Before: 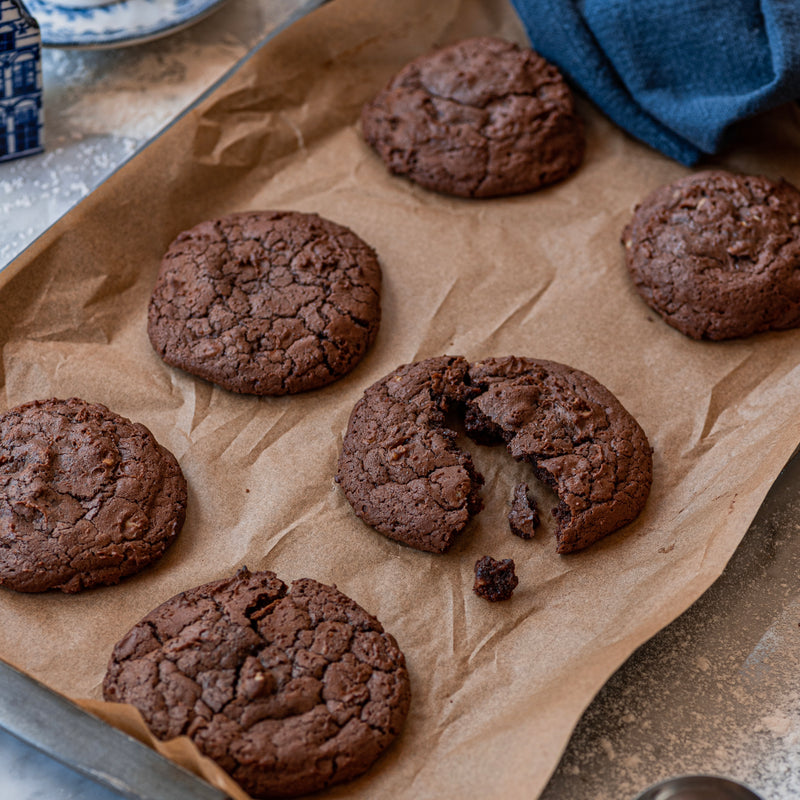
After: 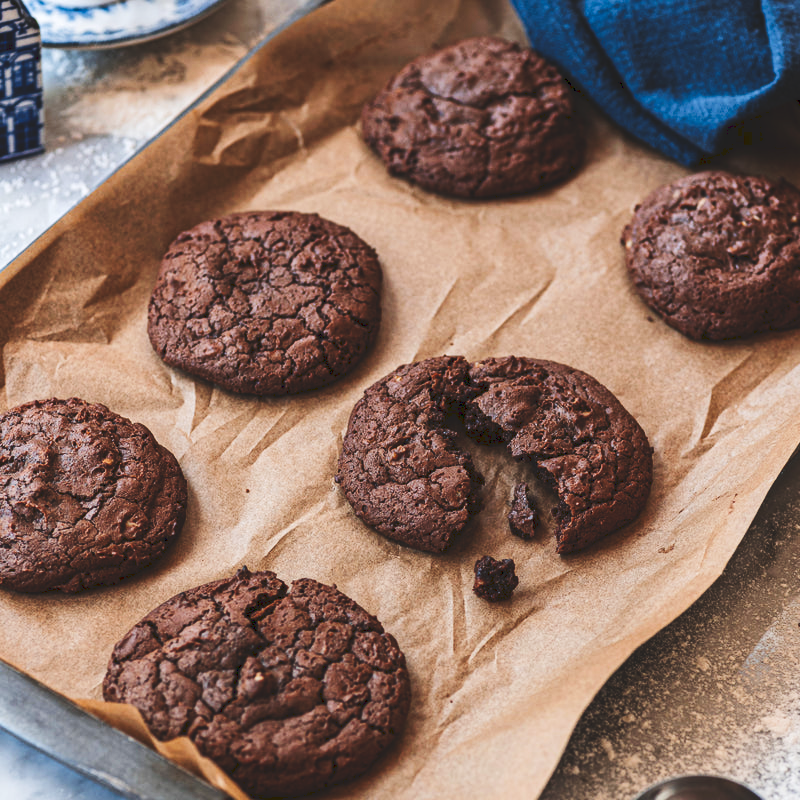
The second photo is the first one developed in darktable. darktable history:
tone equalizer: -8 EV -0.417 EV, -7 EV -0.389 EV, -6 EV -0.333 EV, -5 EV -0.222 EV, -3 EV 0.222 EV, -2 EV 0.333 EV, -1 EV 0.389 EV, +0 EV 0.417 EV, edges refinement/feathering 500, mask exposure compensation -1.25 EV, preserve details no
color zones: curves: ch2 [(0, 0.5) (0.143, 0.5) (0.286, 0.489) (0.415, 0.421) (0.571, 0.5) (0.714, 0.5) (0.857, 0.5) (1, 0.5)]
tone curve: curves: ch0 [(0, 0) (0.003, 0.117) (0.011, 0.125) (0.025, 0.133) (0.044, 0.144) (0.069, 0.152) (0.1, 0.167) (0.136, 0.186) (0.177, 0.21) (0.224, 0.244) (0.277, 0.295) (0.335, 0.357) (0.399, 0.445) (0.468, 0.531) (0.543, 0.629) (0.623, 0.716) (0.709, 0.803) (0.801, 0.876) (0.898, 0.939) (1, 1)], preserve colors none
